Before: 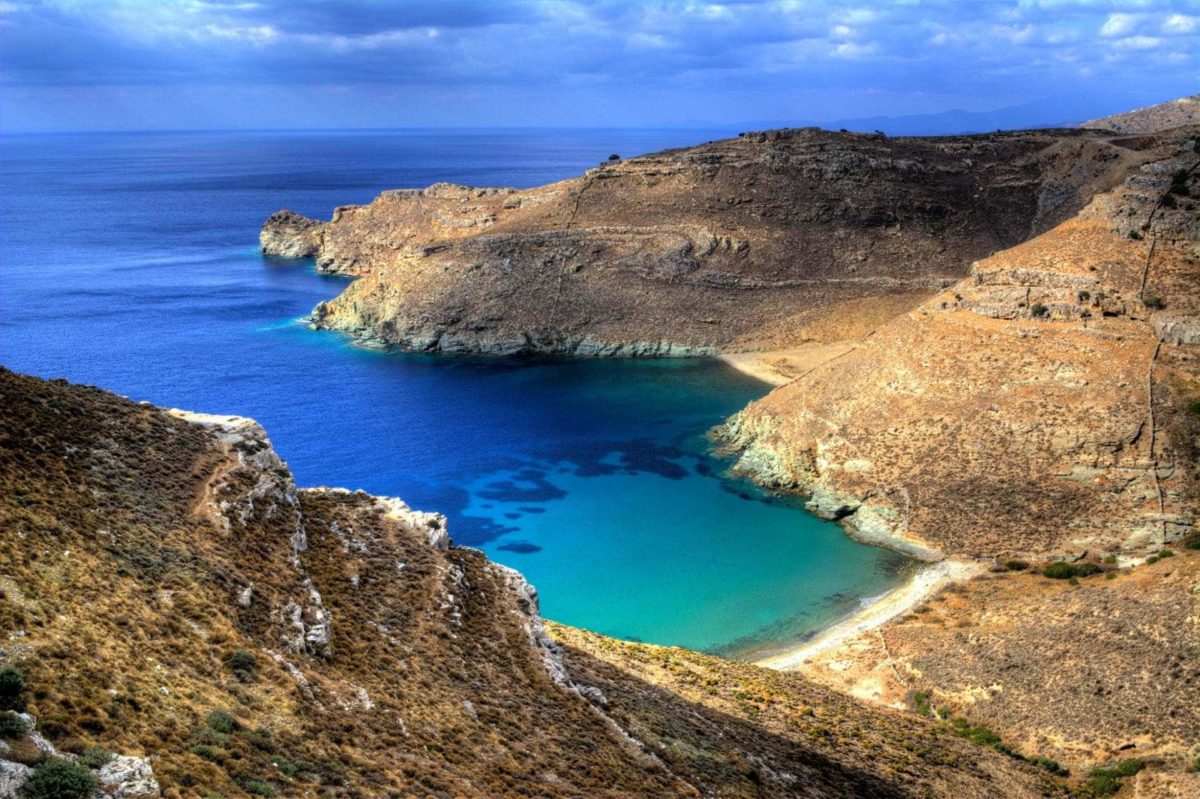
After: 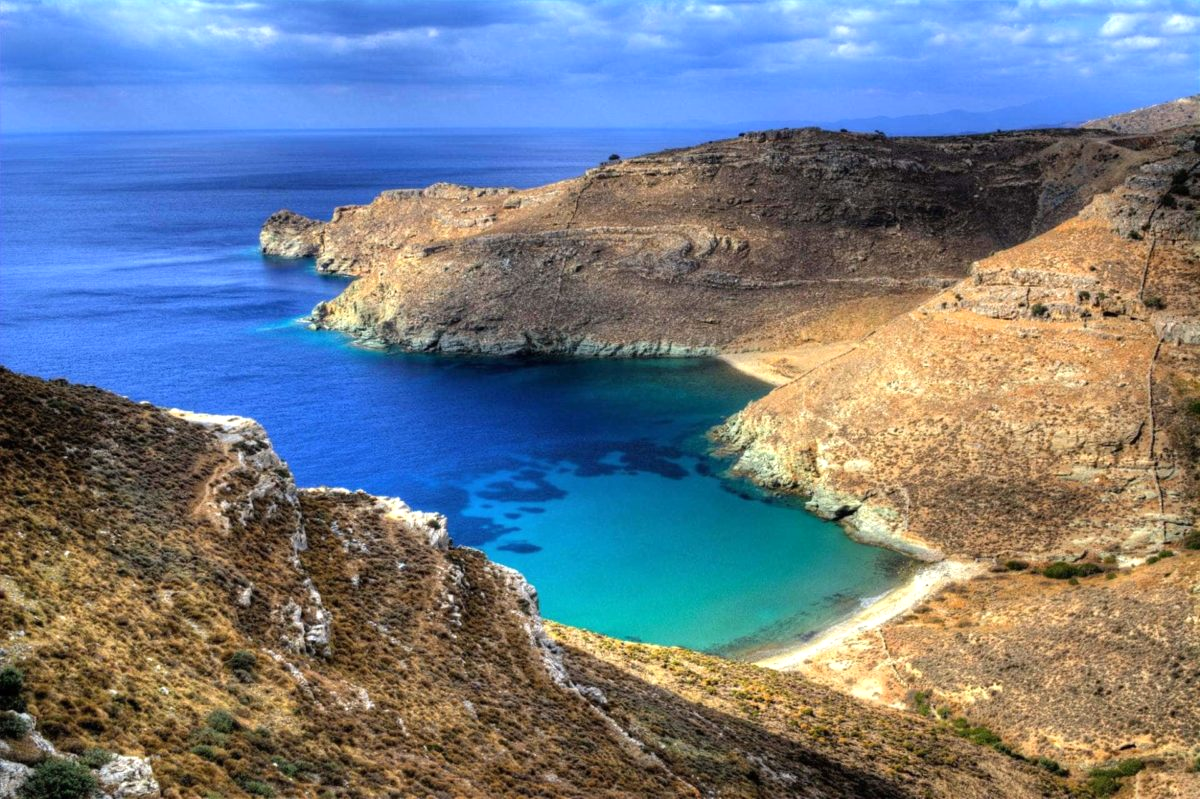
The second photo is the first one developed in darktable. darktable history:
exposure: exposure 0.197 EV, compensate highlight preservation false
shadows and highlights: shadows 32, highlights -32, soften with gaussian
